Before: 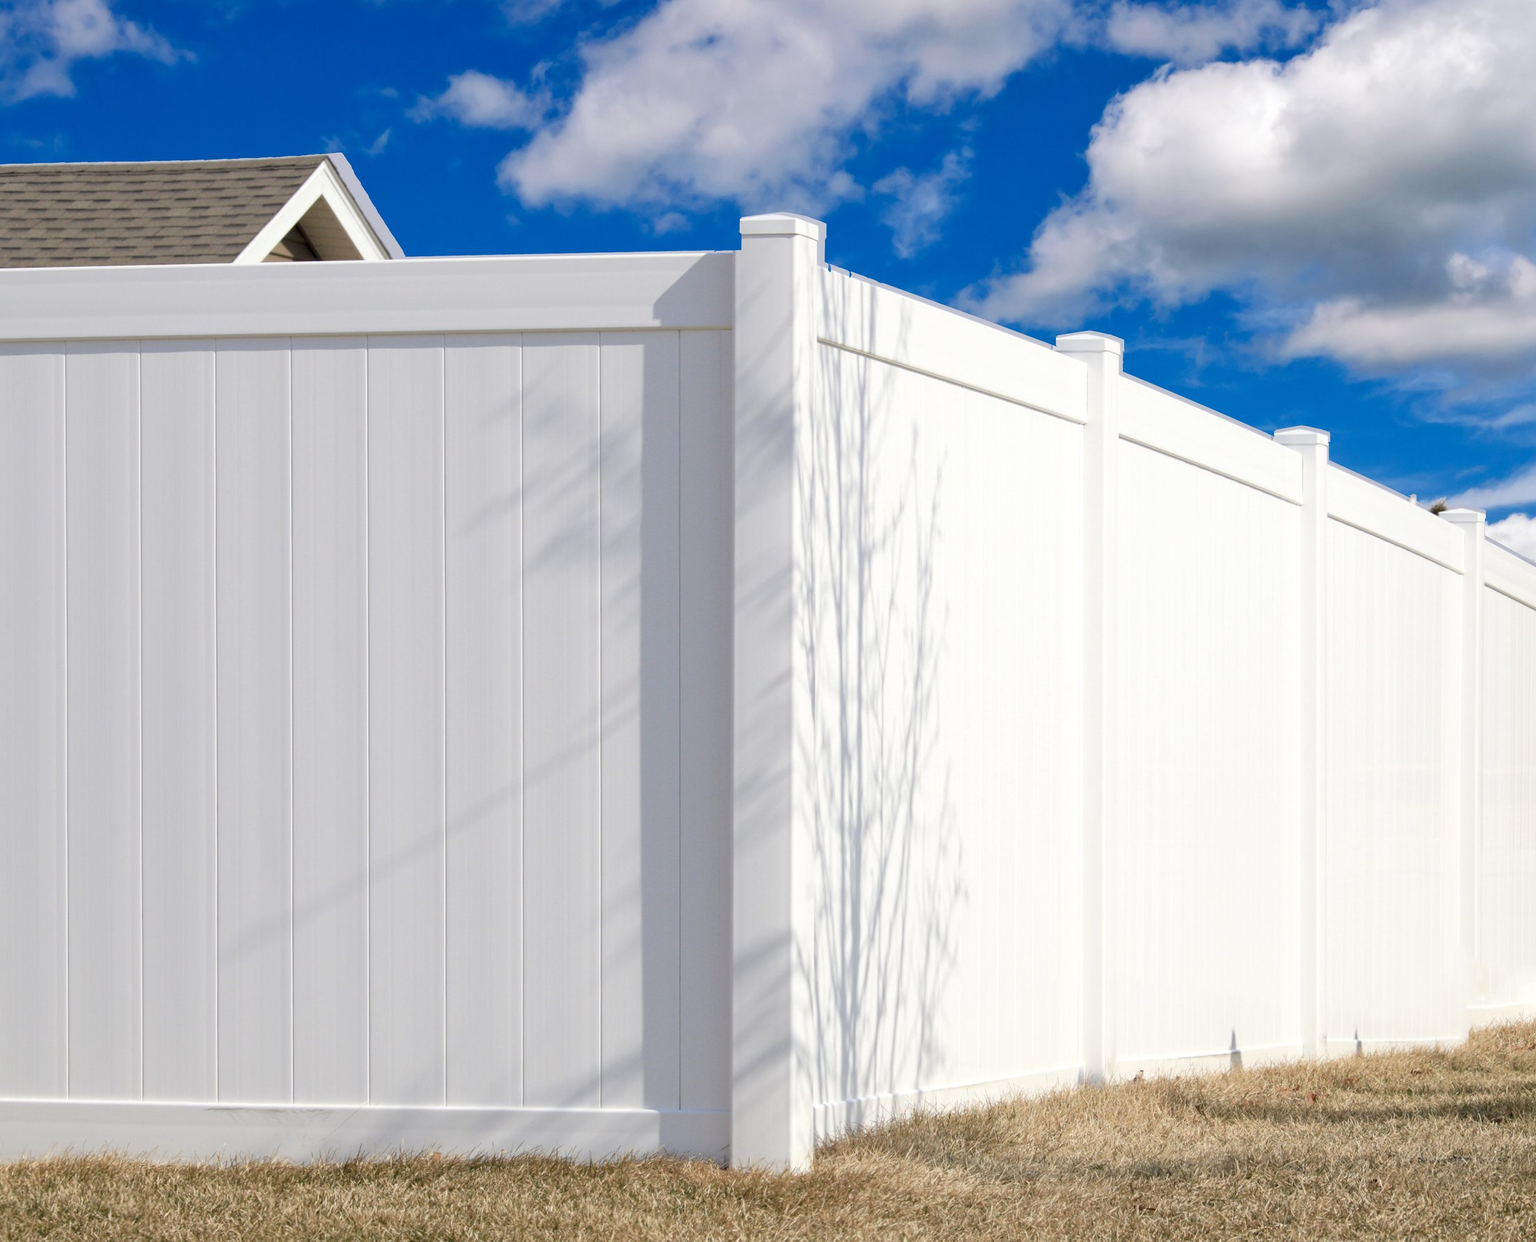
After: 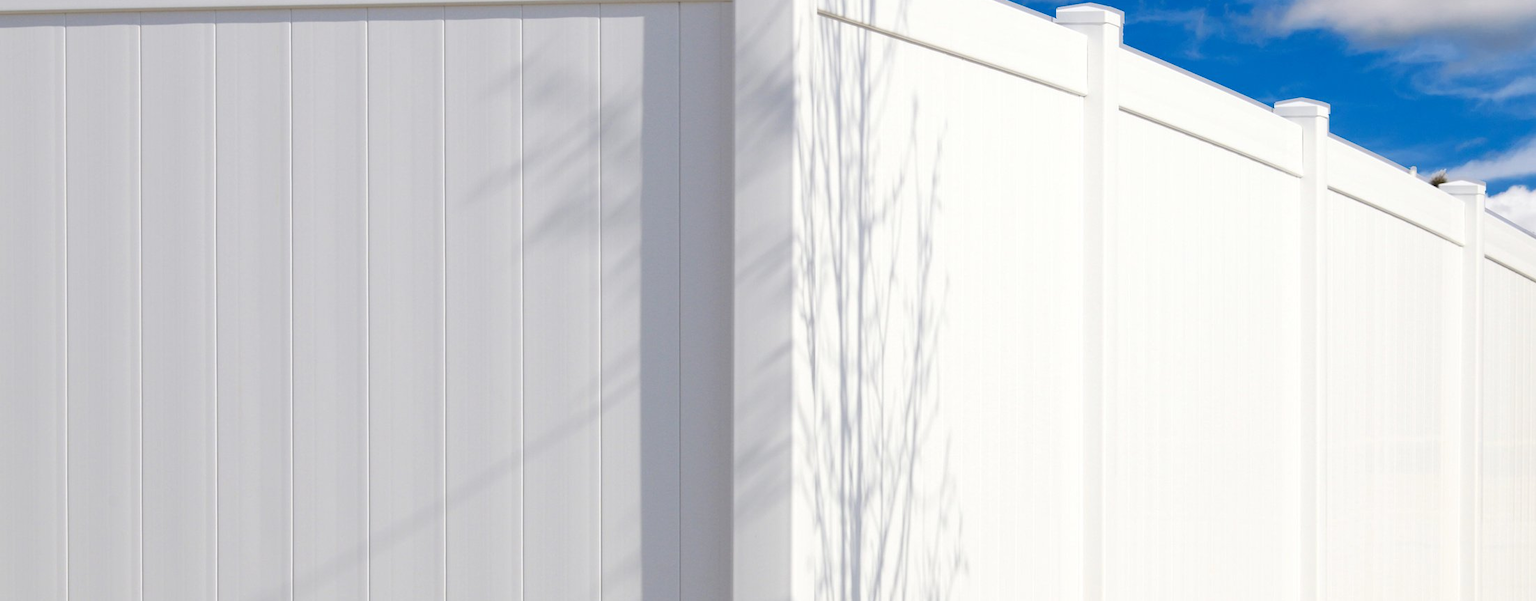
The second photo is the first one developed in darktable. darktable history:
crop and rotate: top 26.459%, bottom 25.053%
